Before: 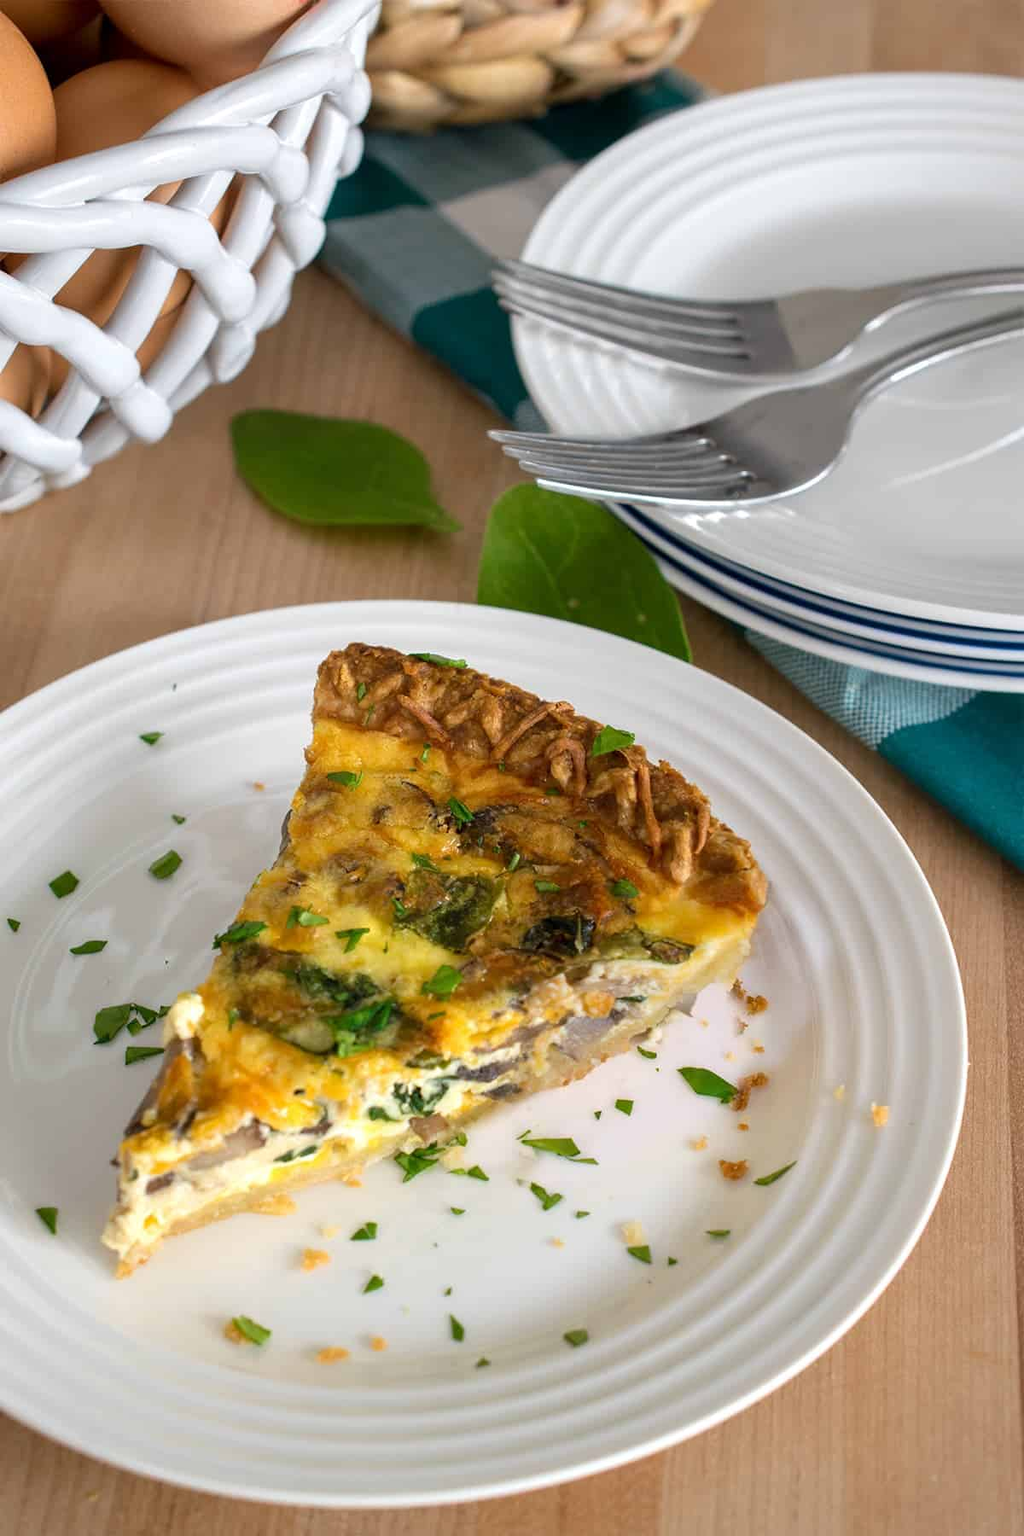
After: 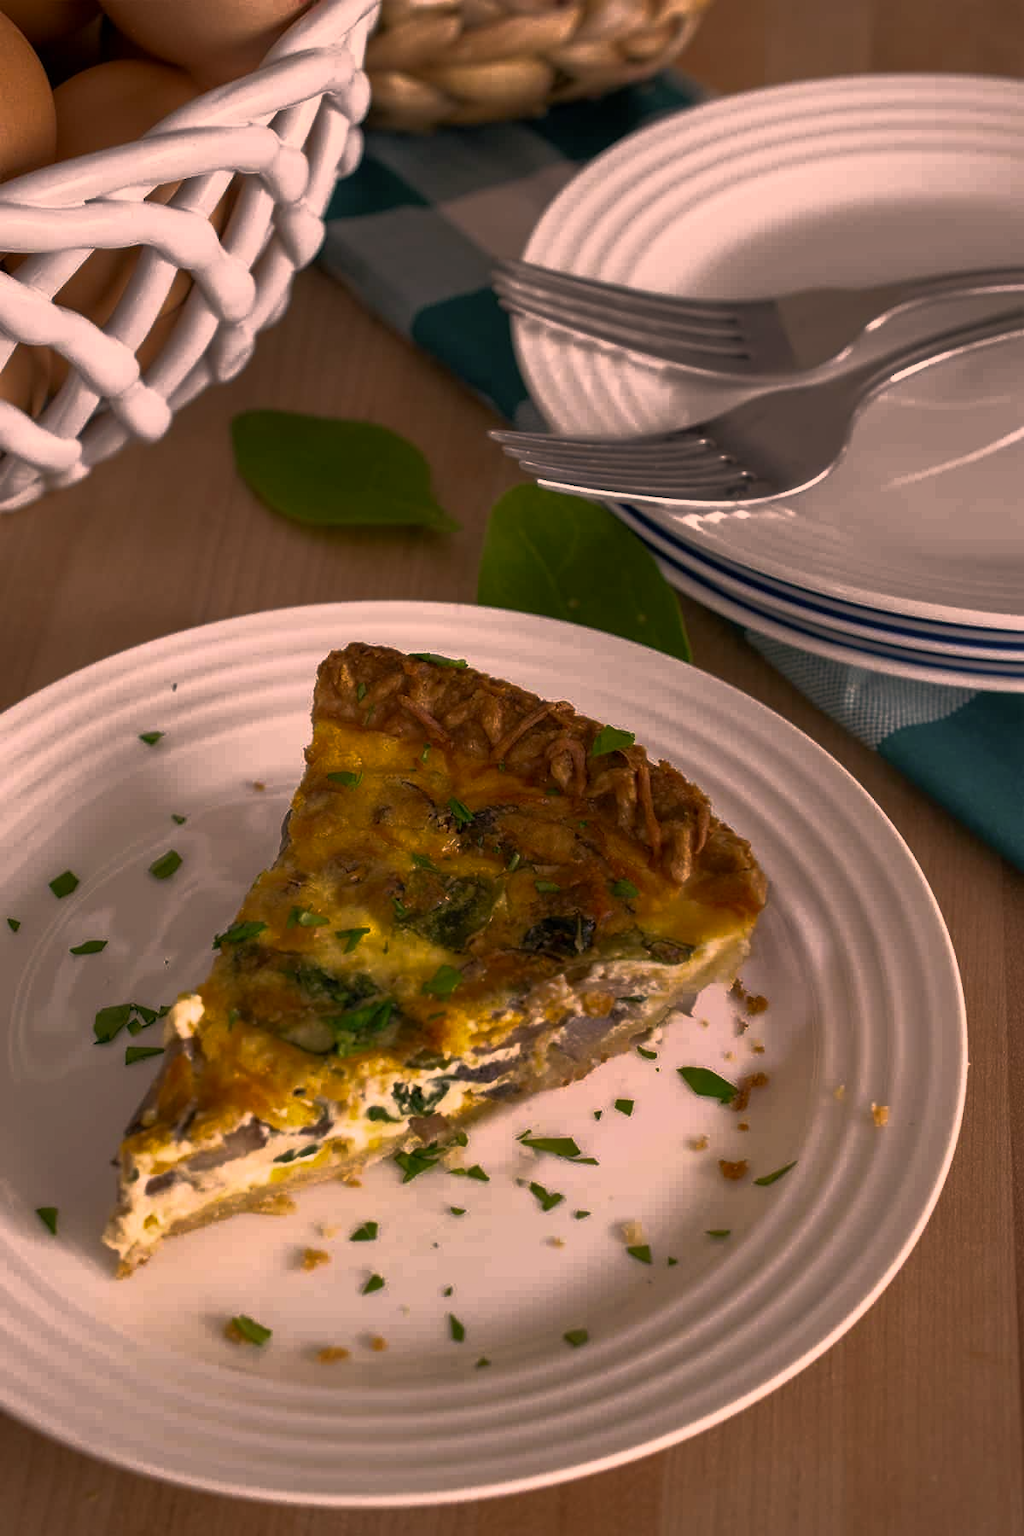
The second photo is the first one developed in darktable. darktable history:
color correction: highlights a* 21.16, highlights b* 19.61
exposure: compensate highlight preservation false
contrast brightness saturation: saturation -0.1
tone equalizer: on, module defaults
base curve: curves: ch0 [(0, 0) (0.564, 0.291) (0.802, 0.731) (1, 1)]
color zones: curves: ch0 [(0, 0.425) (0.143, 0.422) (0.286, 0.42) (0.429, 0.419) (0.571, 0.419) (0.714, 0.42) (0.857, 0.422) (1, 0.425)]
